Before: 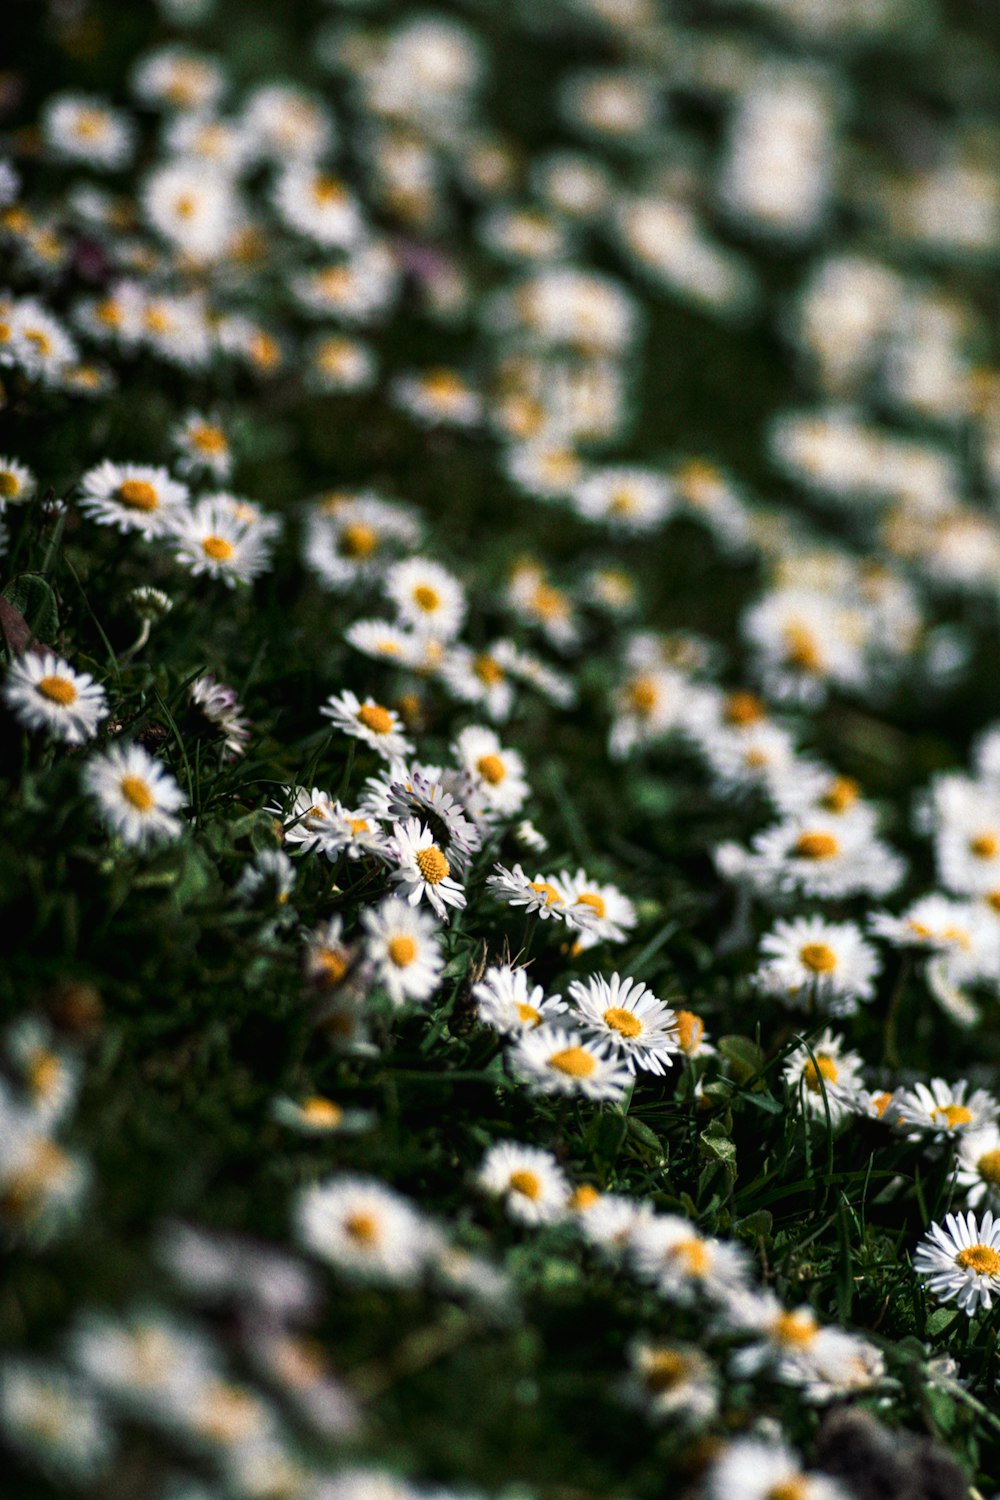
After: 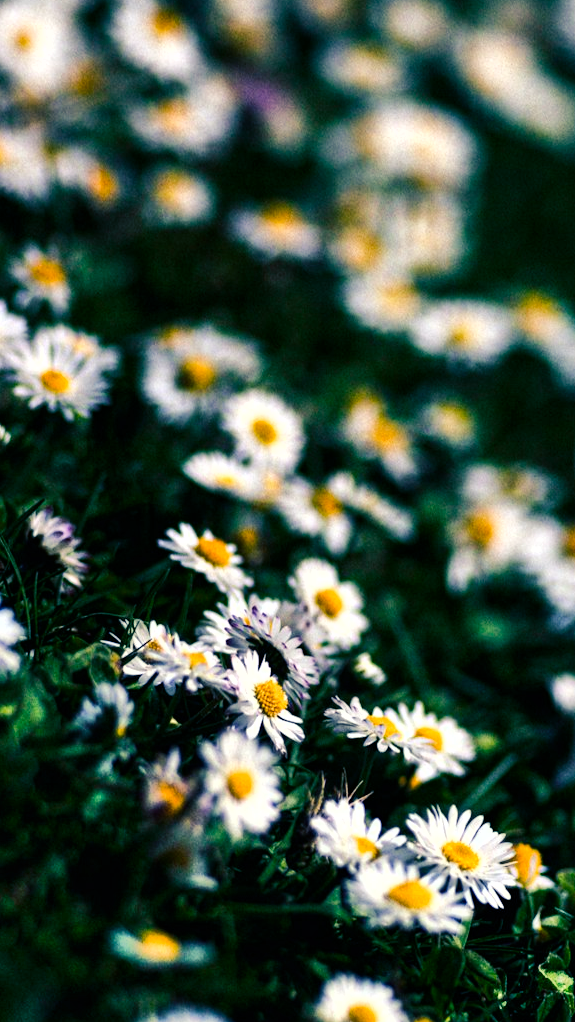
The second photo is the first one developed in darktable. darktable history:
crop: left 16.216%, top 11.189%, right 26.208%, bottom 20.677%
color balance rgb: shadows lift › luminance -41.097%, shadows lift › chroma 14.295%, shadows lift › hue 260.26°, power › chroma 0.695%, power › hue 60°, perceptual saturation grading › global saturation 20%, perceptual saturation grading › highlights -14.304%, perceptual saturation grading › shadows 50.097%, perceptual brilliance grading › mid-tones 10.48%, perceptual brilliance grading › shadows 14.789%, contrast 14.943%
shadows and highlights: low approximation 0.01, soften with gaussian
